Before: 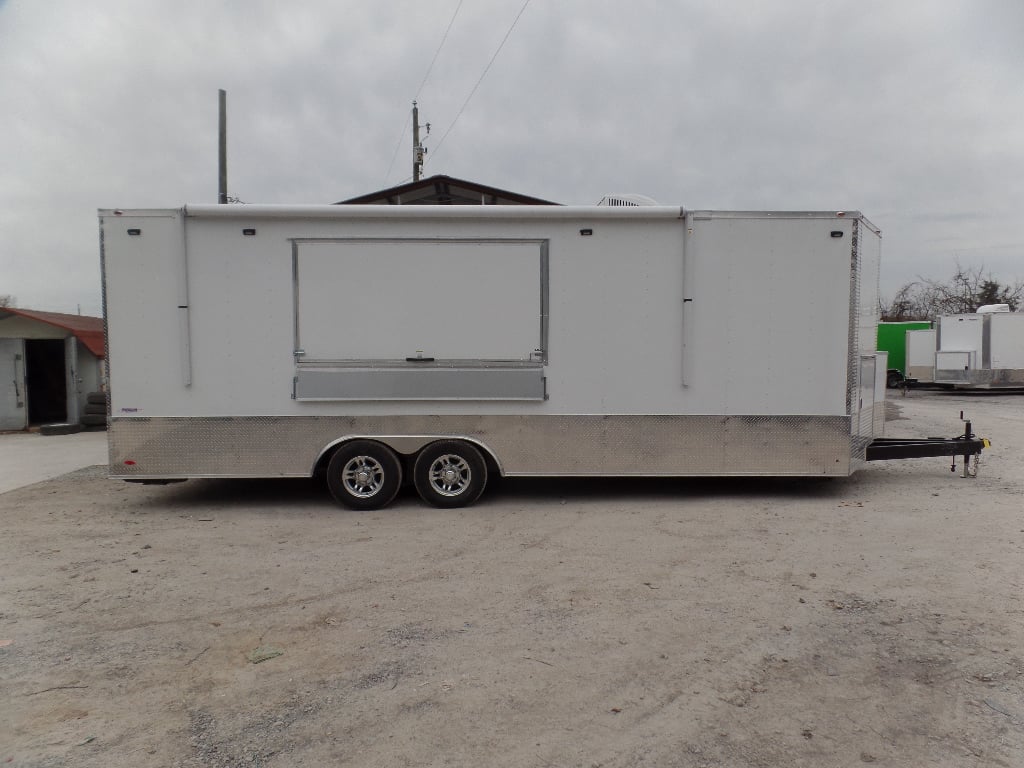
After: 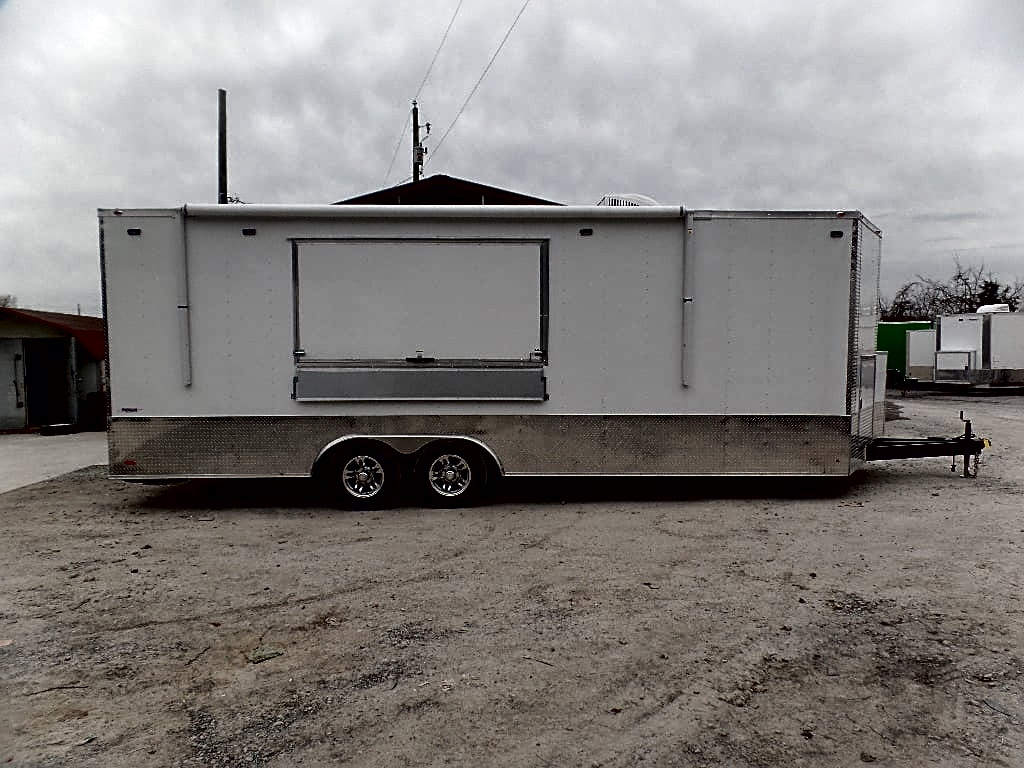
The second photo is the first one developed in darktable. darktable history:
tone curve: curves: ch0 [(0, 0) (0.003, 0.008) (0.011, 0.008) (0.025, 0.008) (0.044, 0.008) (0.069, 0.006) (0.1, 0.006) (0.136, 0.006) (0.177, 0.008) (0.224, 0.012) (0.277, 0.026) (0.335, 0.083) (0.399, 0.165) (0.468, 0.292) (0.543, 0.416) (0.623, 0.535) (0.709, 0.692) (0.801, 0.853) (0.898, 0.981) (1, 1)], color space Lab, independent channels, preserve colors none
local contrast: mode bilateral grid, contrast 19, coarseness 50, detail 171%, midtone range 0.2
sharpen: on, module defaults
levels: black 0.041%, levels [0, 0.492, 0.984]
shadows and highlights: radius 90.98, shadows -14.08, white point adjustment 0.282, highlights 33.04, compress 48.27%, soften with gaussian
